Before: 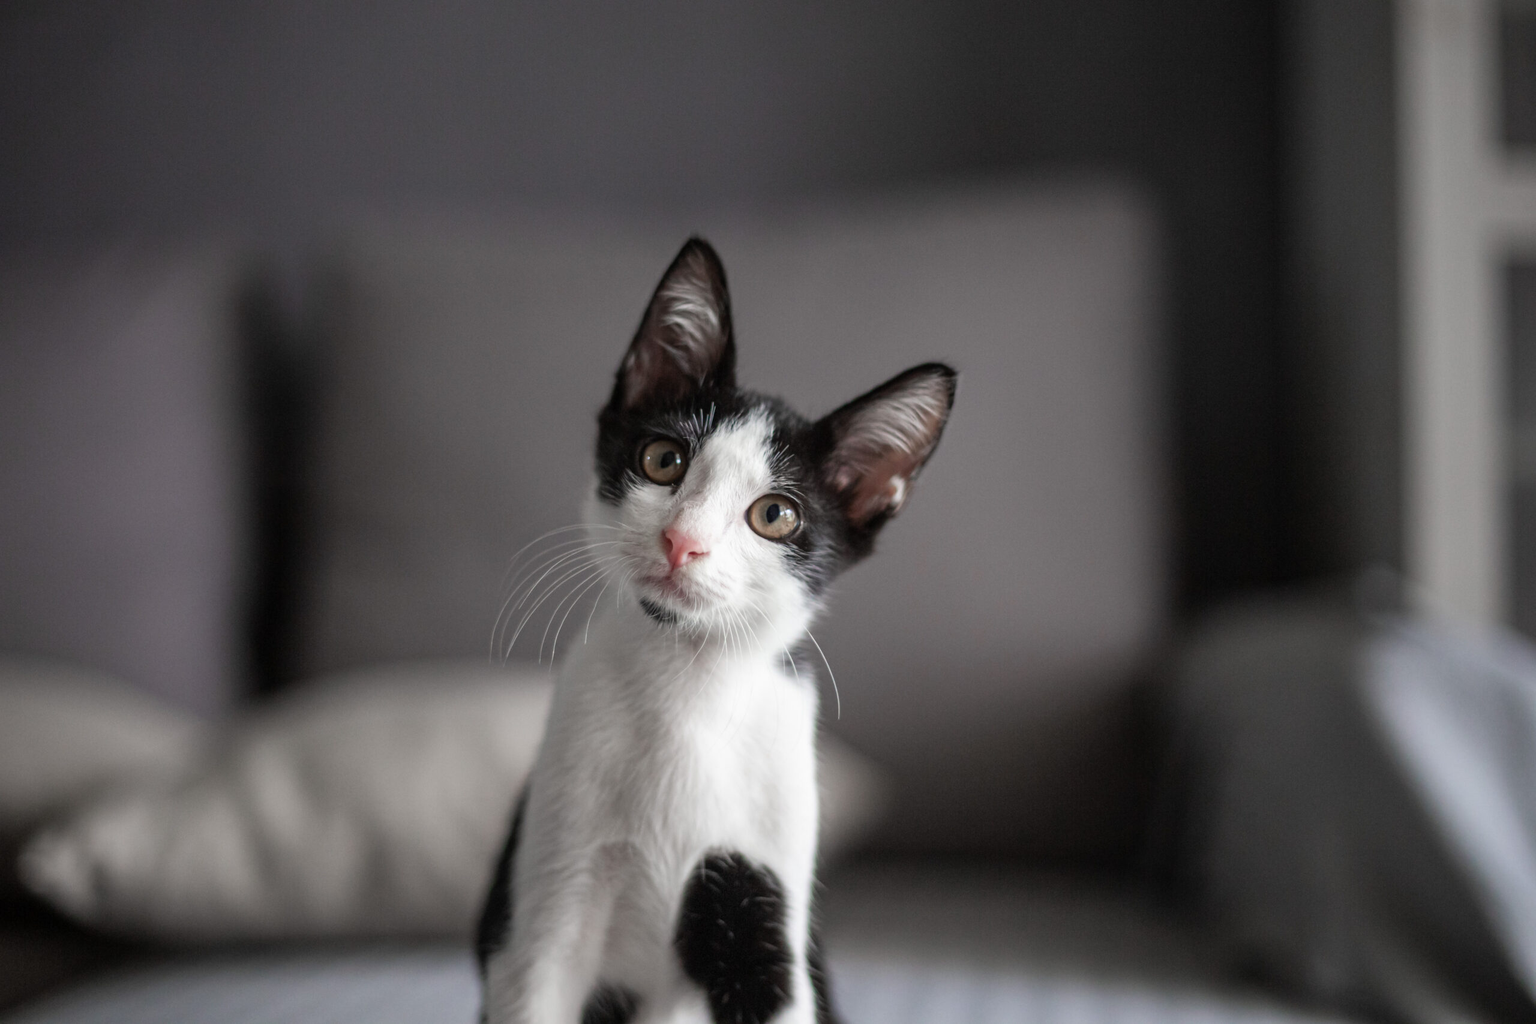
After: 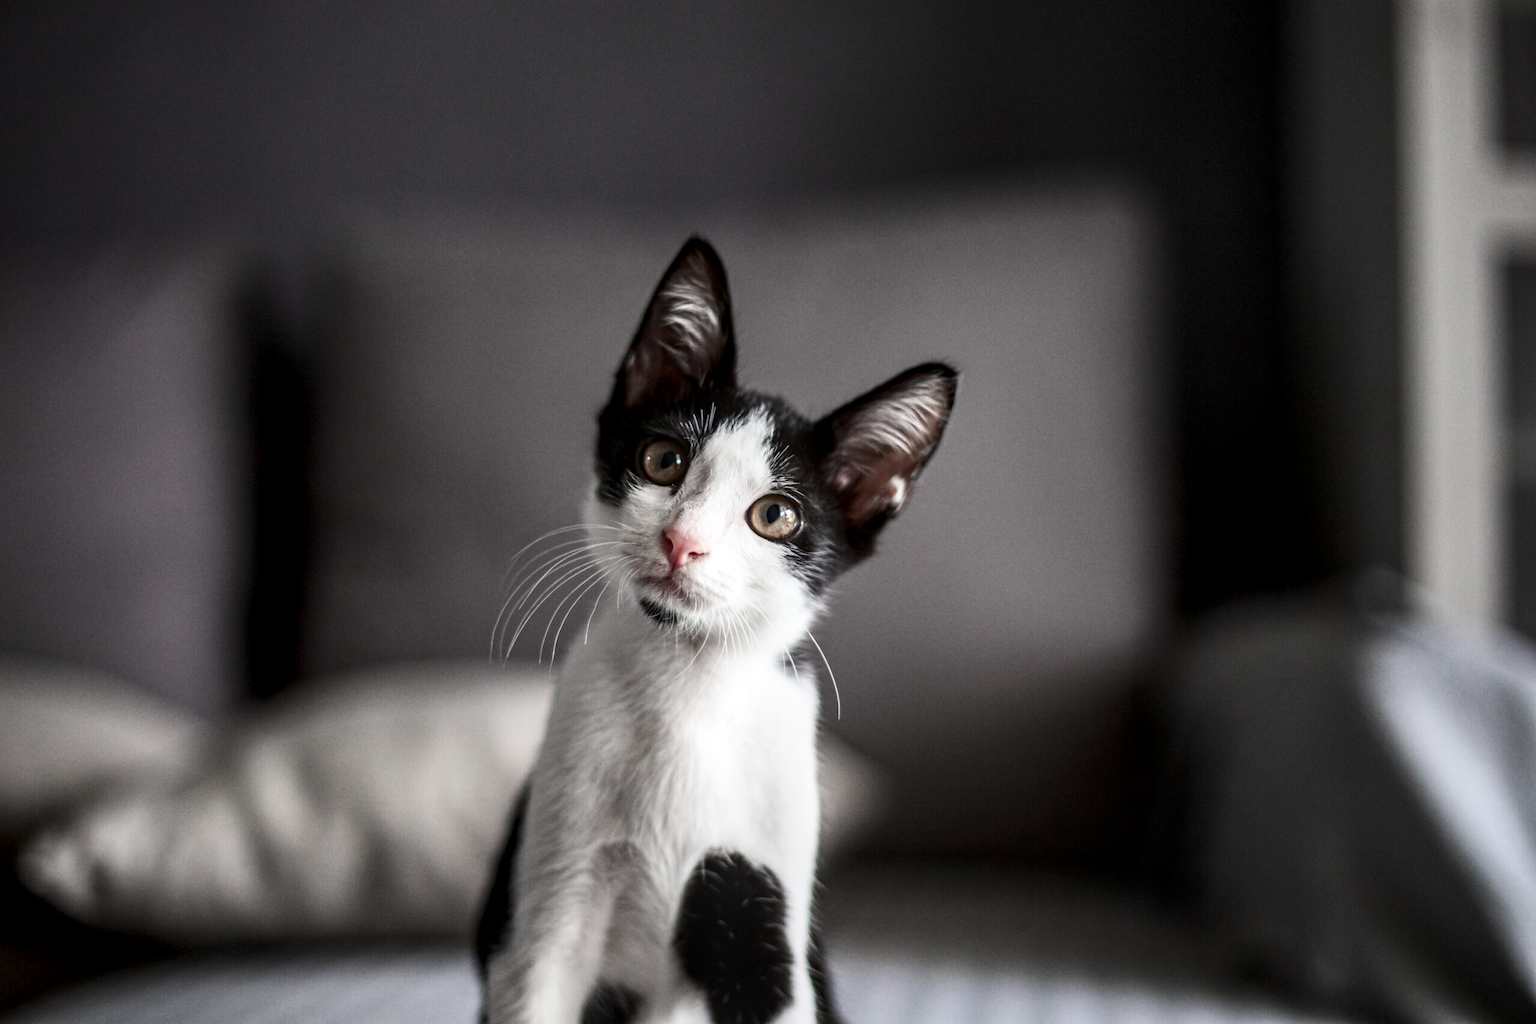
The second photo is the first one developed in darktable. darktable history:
local contrast: detail 130%
contrast brightness saturation: contrast 0.283
